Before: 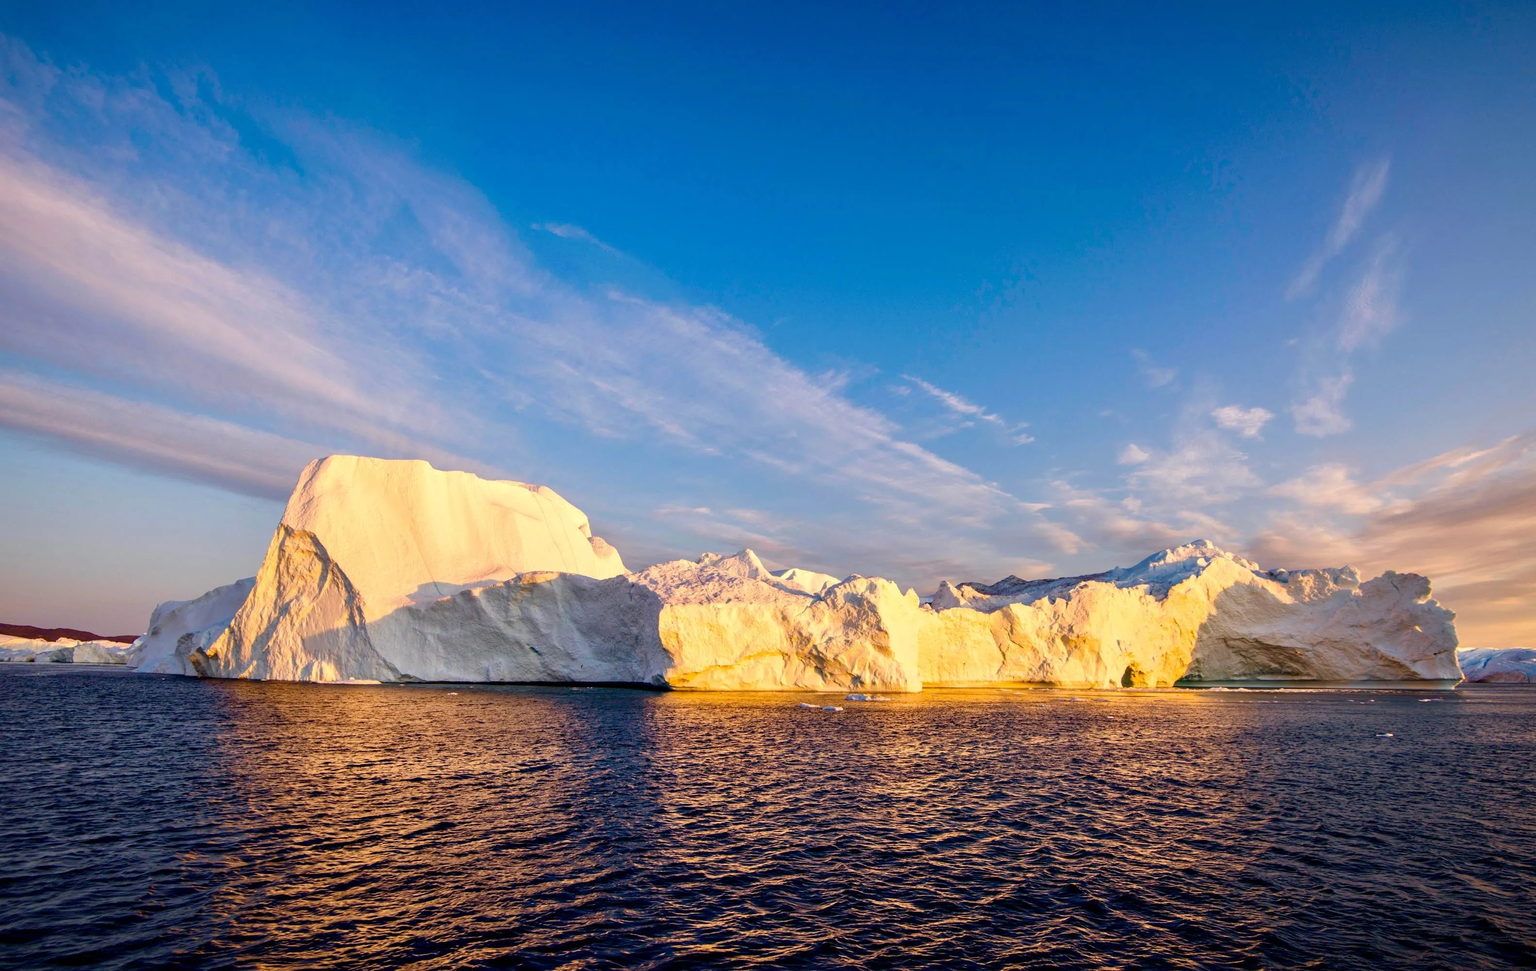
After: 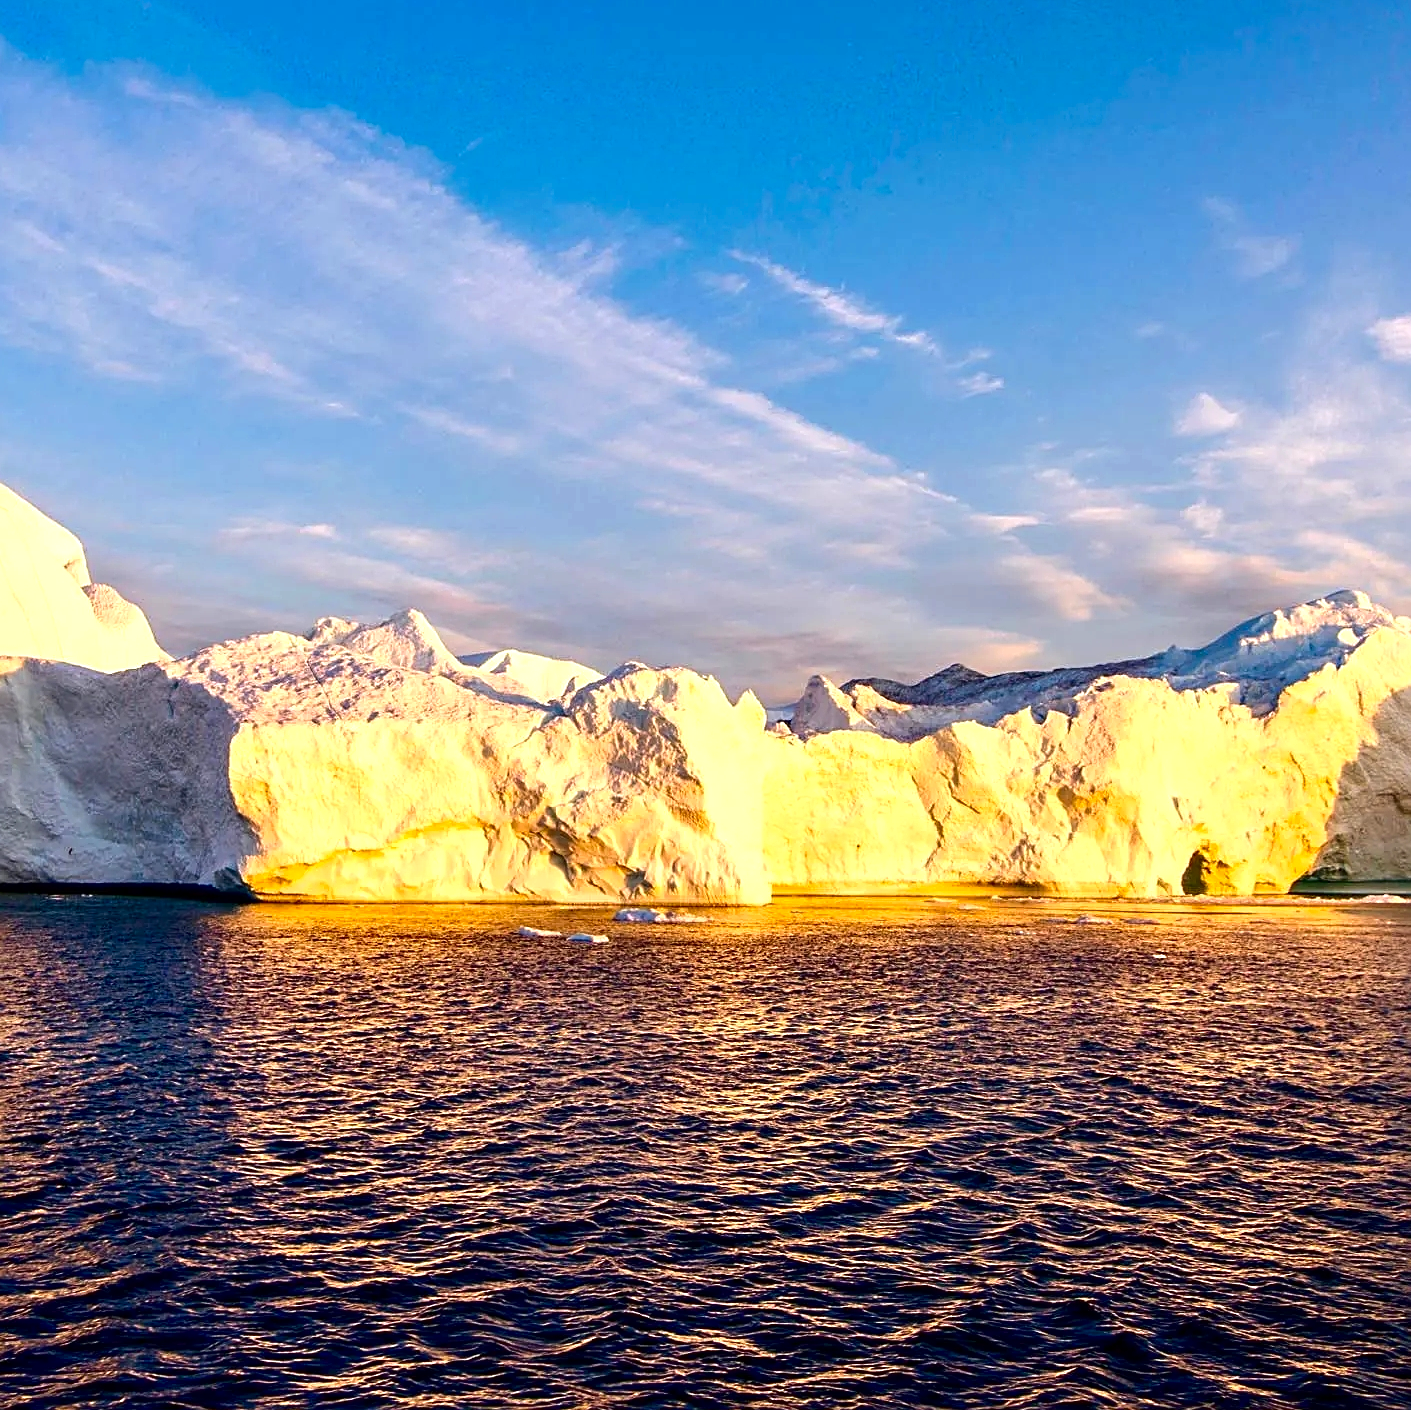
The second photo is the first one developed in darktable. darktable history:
exposure: black level correction 0.001, exposure 0.499 EV, compensate exposure bias true, compensate highlight preservation false
sharpen: on, module defaults
crop: left 35.664%, top 26.071%, right 19.716%, bottom 3.398%
contrast brightness saturation: contrast 0.068, brightness -0.127, saturation 0.062
color zones: curves: ch0 [(0.25, 0.5) (0.463, 0.627) (0.484, 0.637) (0.75, 0.5)]
